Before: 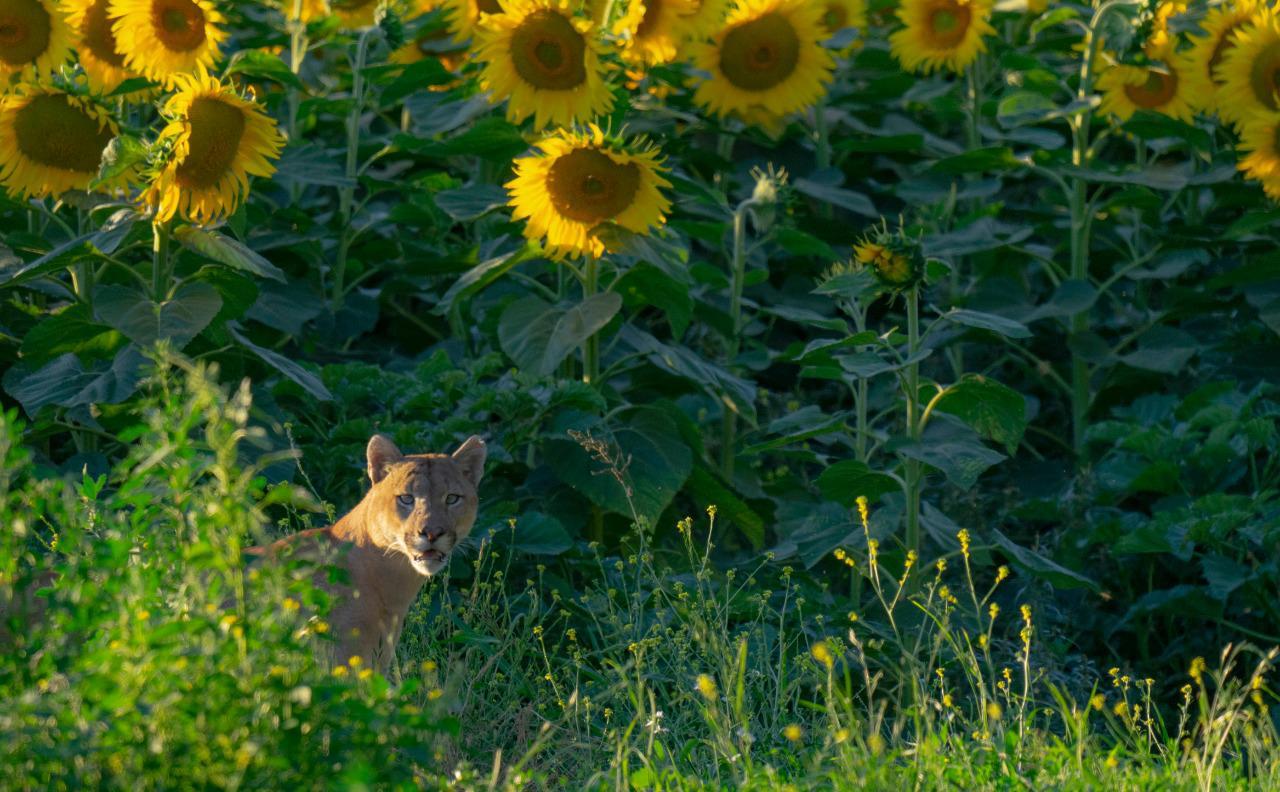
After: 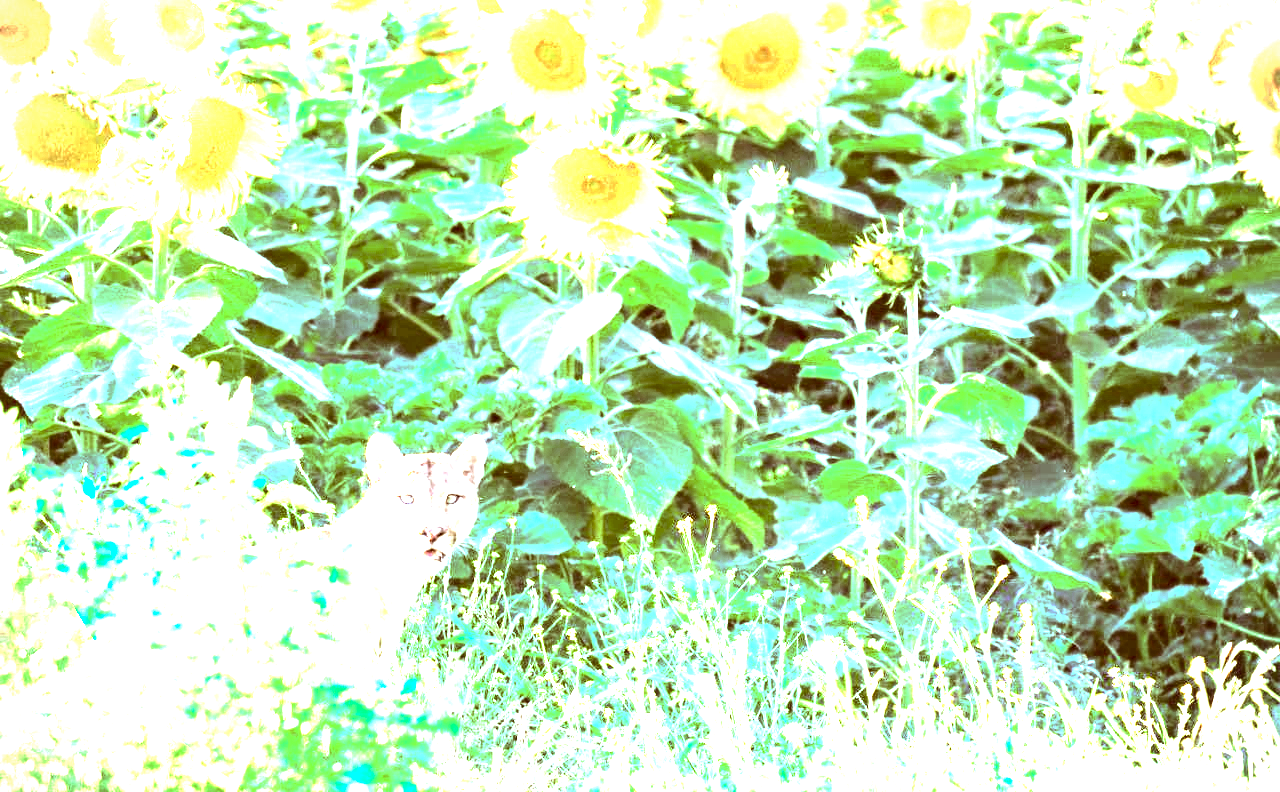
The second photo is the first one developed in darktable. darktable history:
vignetting: fall-off start 97.13%, brightness -0.469, width/height ratio 1.18, unbound false
tone equalizer: -8 EV -1.08 EV, -7 EV -0.974 EV, -6 EV -0.856 EV, -5 EV -0.614 EV, -3 EV 0.607 EV, -2 EV 0.87 EV, -1 EV 0.986 EV, +0 EV 1.07 EV, edges refinement/feathering 500, mask exposure compensation -1.57 EV, preserve details no
color correction: highlights a* 9.34, highlights b* 8.7, shadows a* 39.71, shadows b* 39.95, saturation 0.777
base curve: curves: ch0 [(0, 0) (0.74, 0.67) (1, 1)], exposure shift 0.01, preserve colors none
exposure: black level correction 0, exposure 4.039 EV, compensate highlight preservation false
